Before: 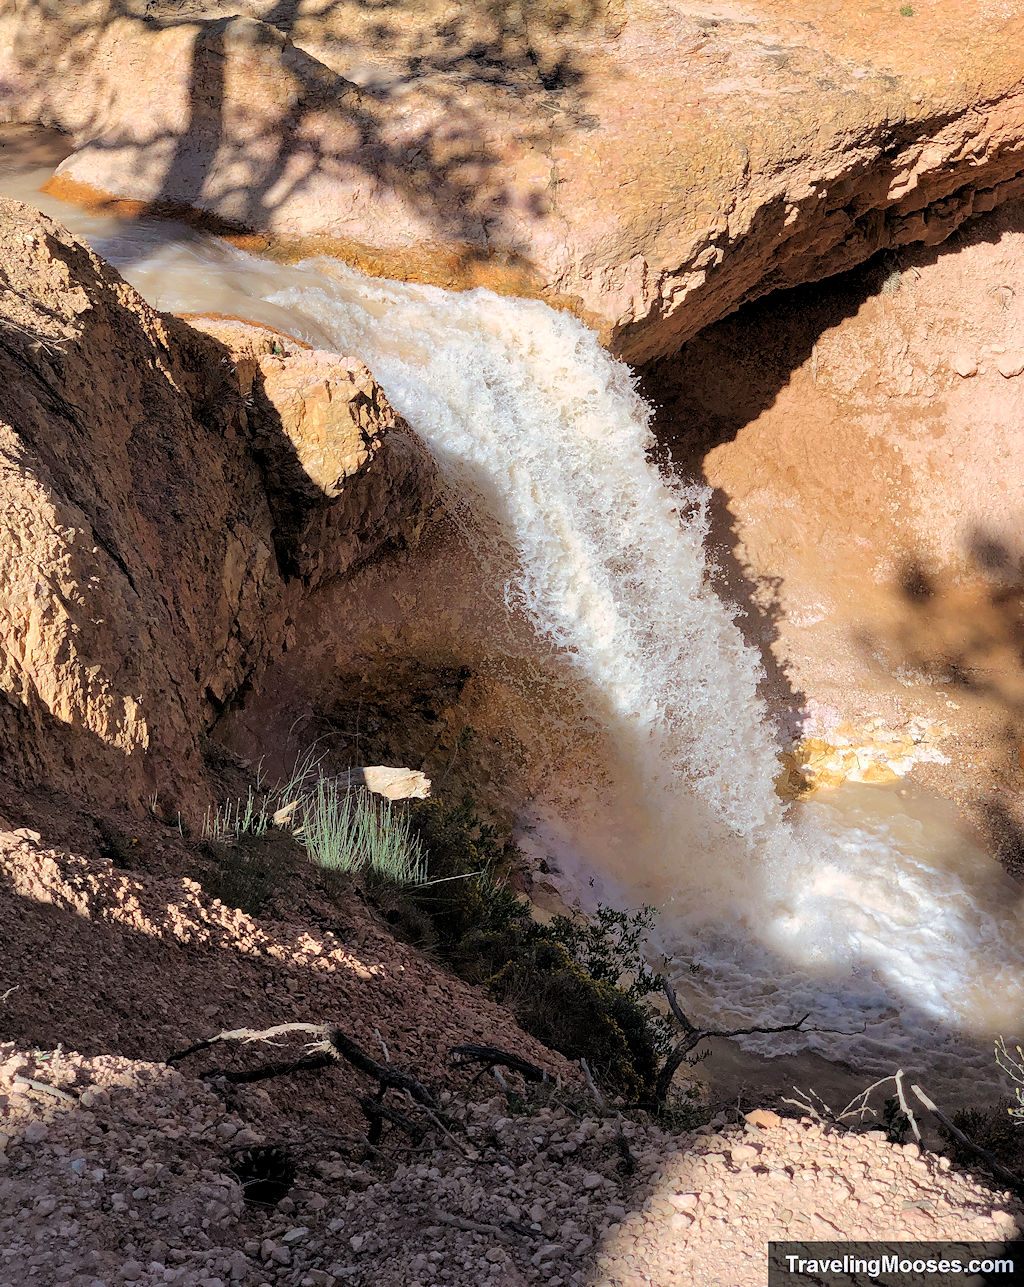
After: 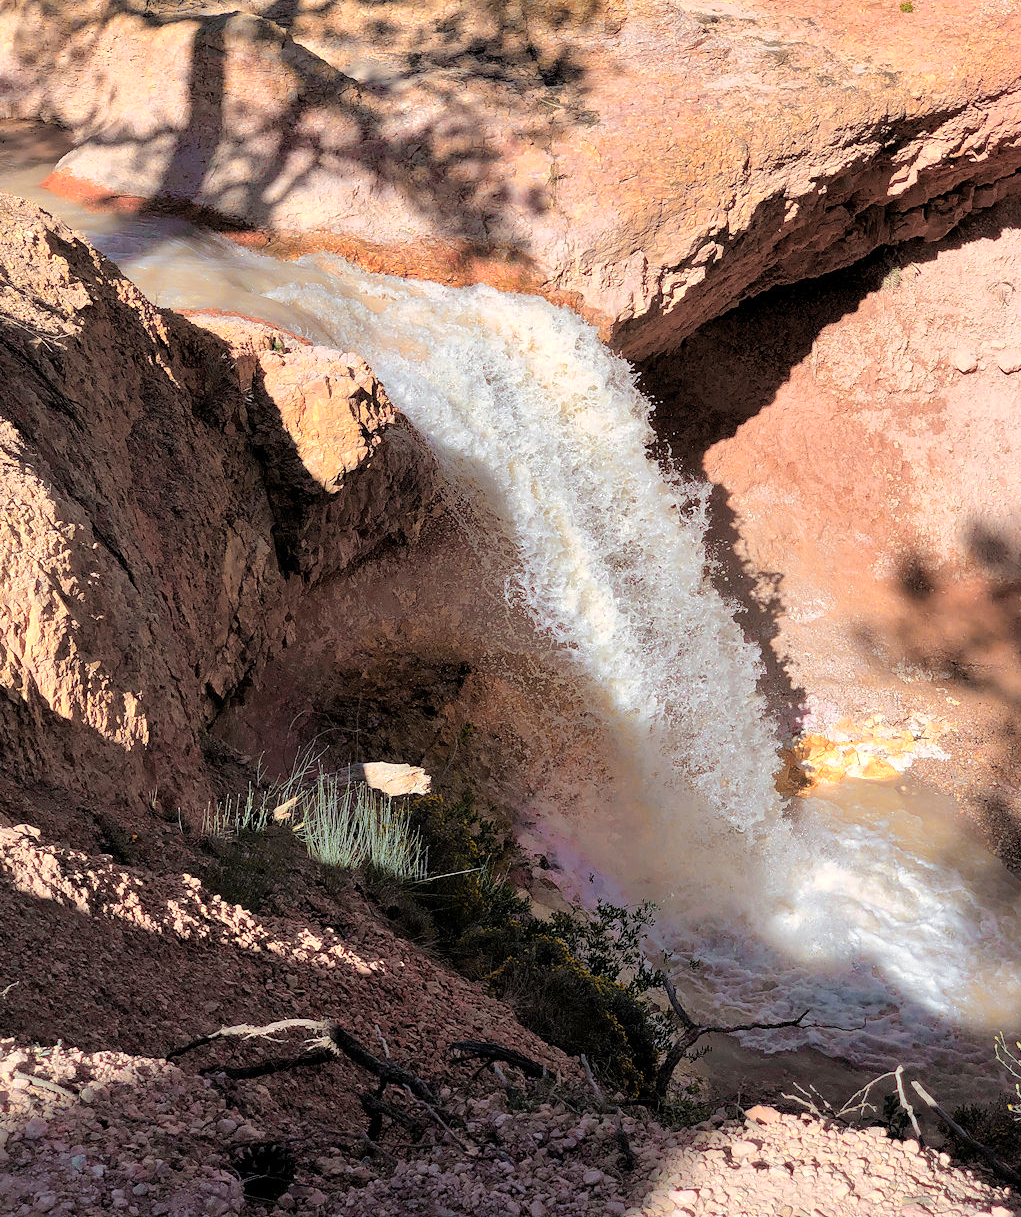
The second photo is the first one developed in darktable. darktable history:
color zones: curves: ch0 [(0.257, 0.558) (0.75, 0.565)]; ch1 [(0.004, 0.857) (0.14, 0.416) (0.257, 0.695) (0.442, 0.032) (0.736, 0.266) (0.891, 0.741)]; ch2 [(0, 0.623) (0.112, 0.436) (0.271, 0.474) (0.516, 0.64) (0.743, 0.286)]
shadows and highlights: shadows 6.6, soften with gaussian
crop: top 0.385%, right 0.259%, bottom 5.046%
